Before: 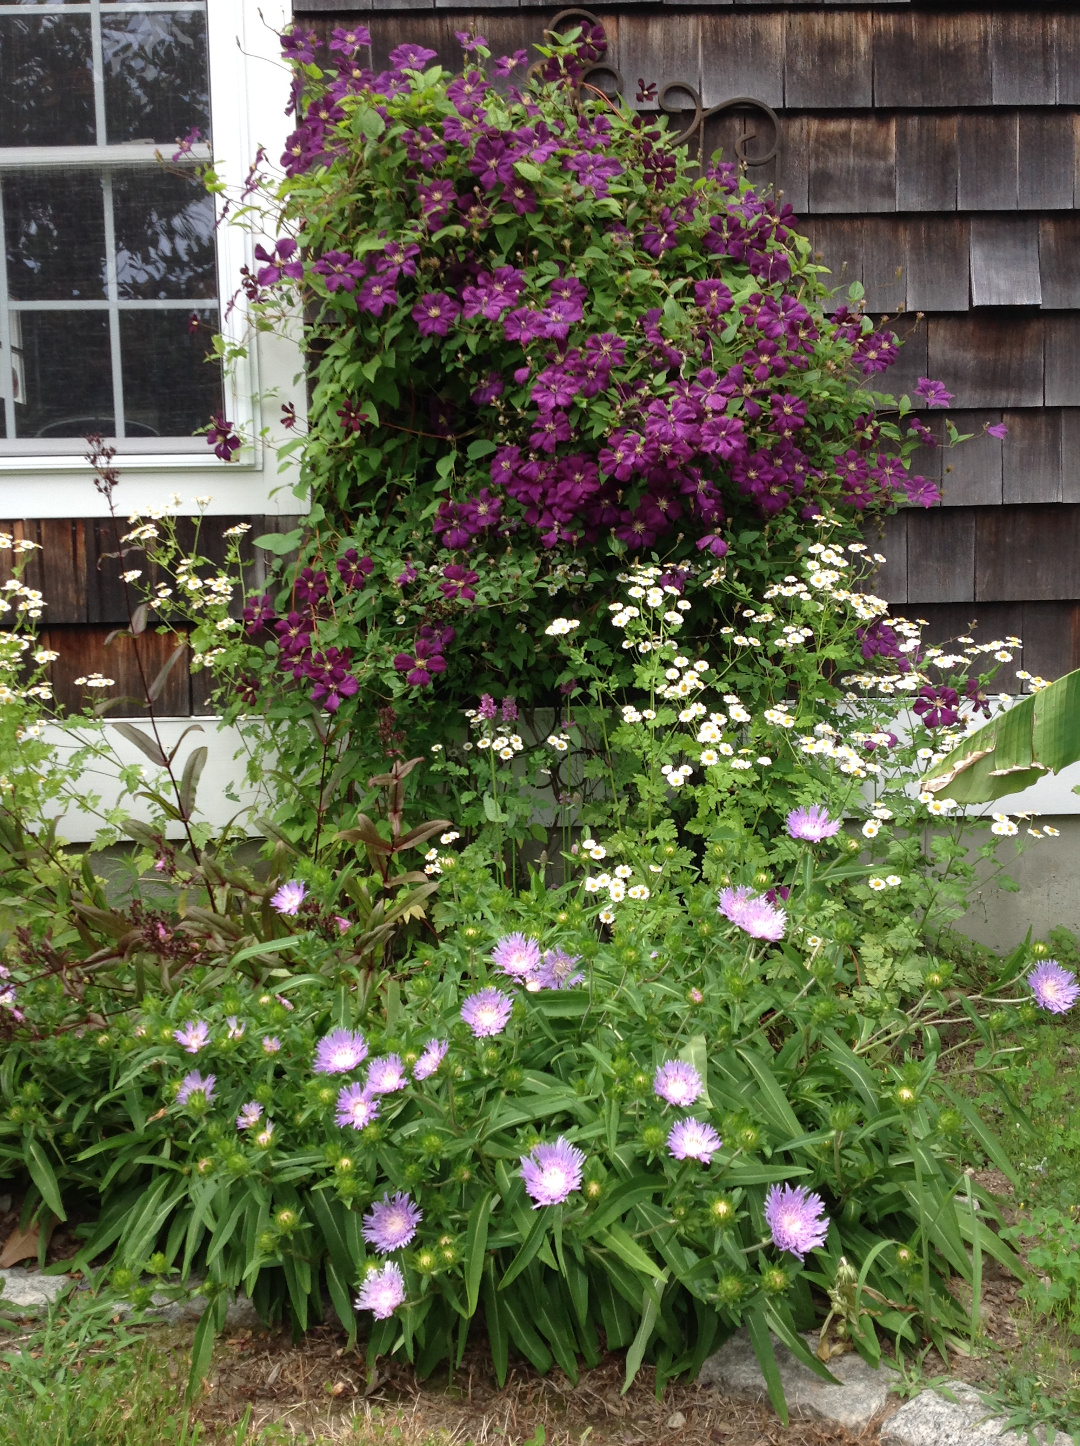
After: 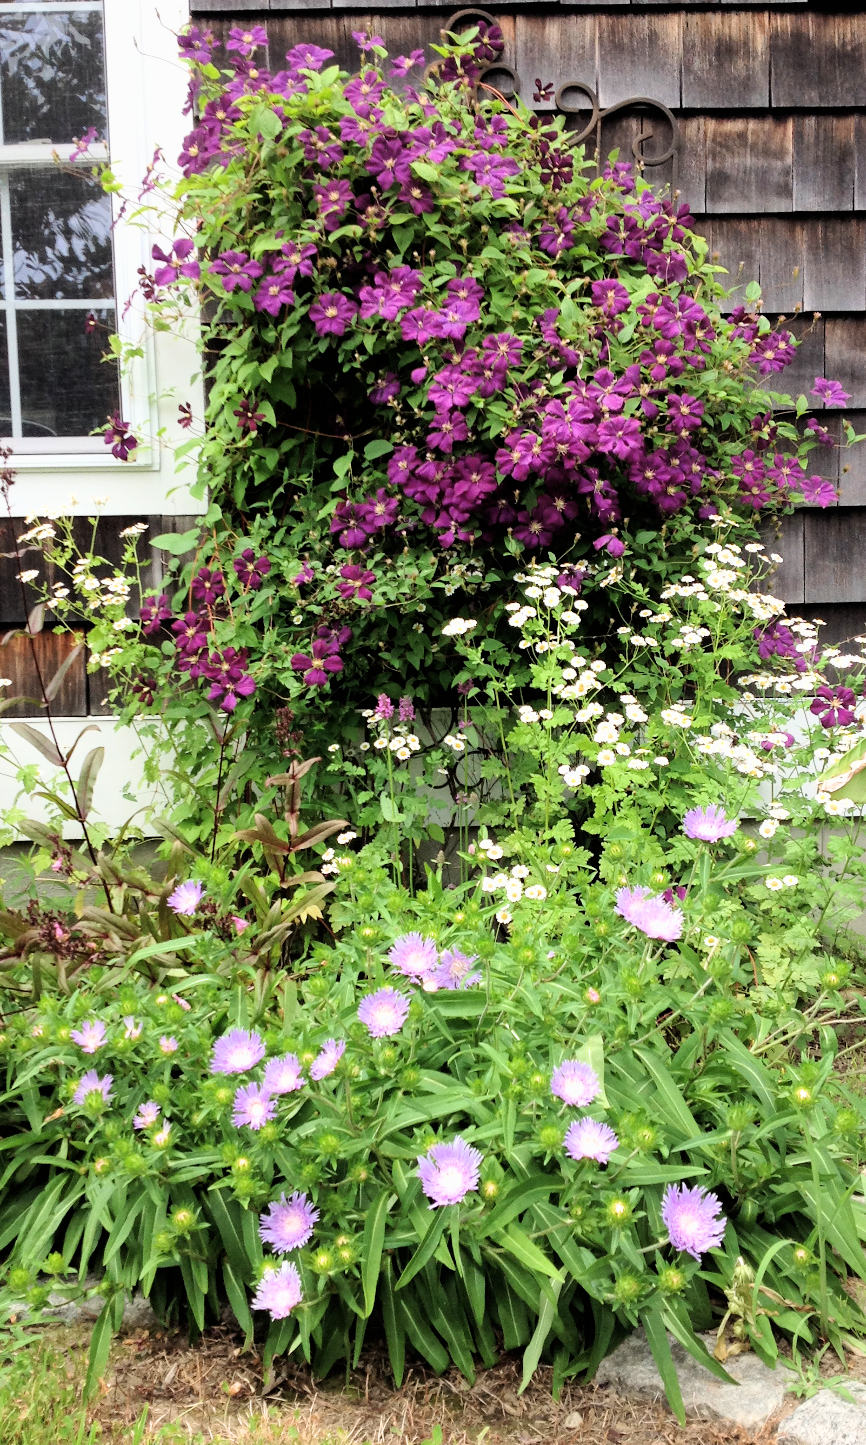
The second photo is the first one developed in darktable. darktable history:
exposure: black level correction 0, exposure 1.105 EV, compensate highlight preservation false
filmic rgb: black relative exposure -5.1 EV, white relative exposure 4 EV, hardness 2.9, contrast 1.192, color science v6 (2022)
crop and rotate: left 9.602%, right 10.153%
